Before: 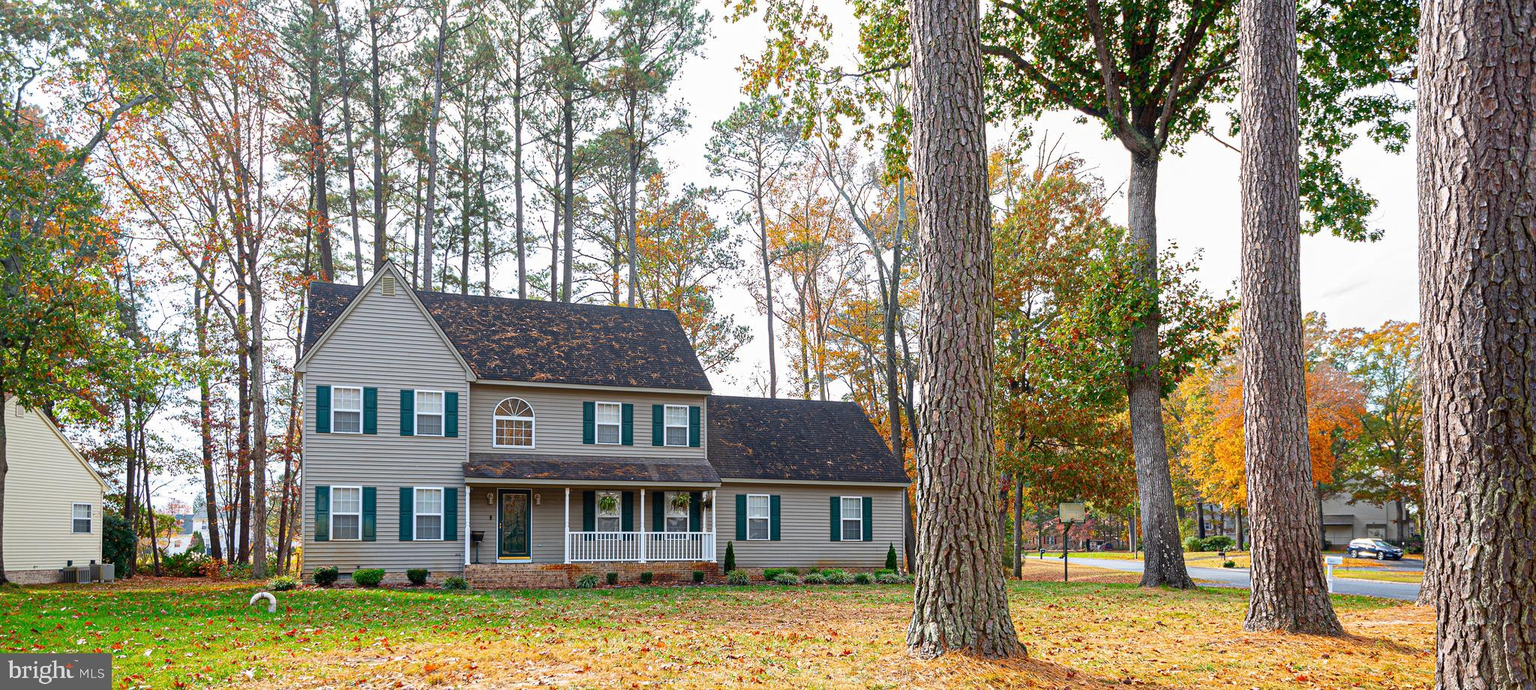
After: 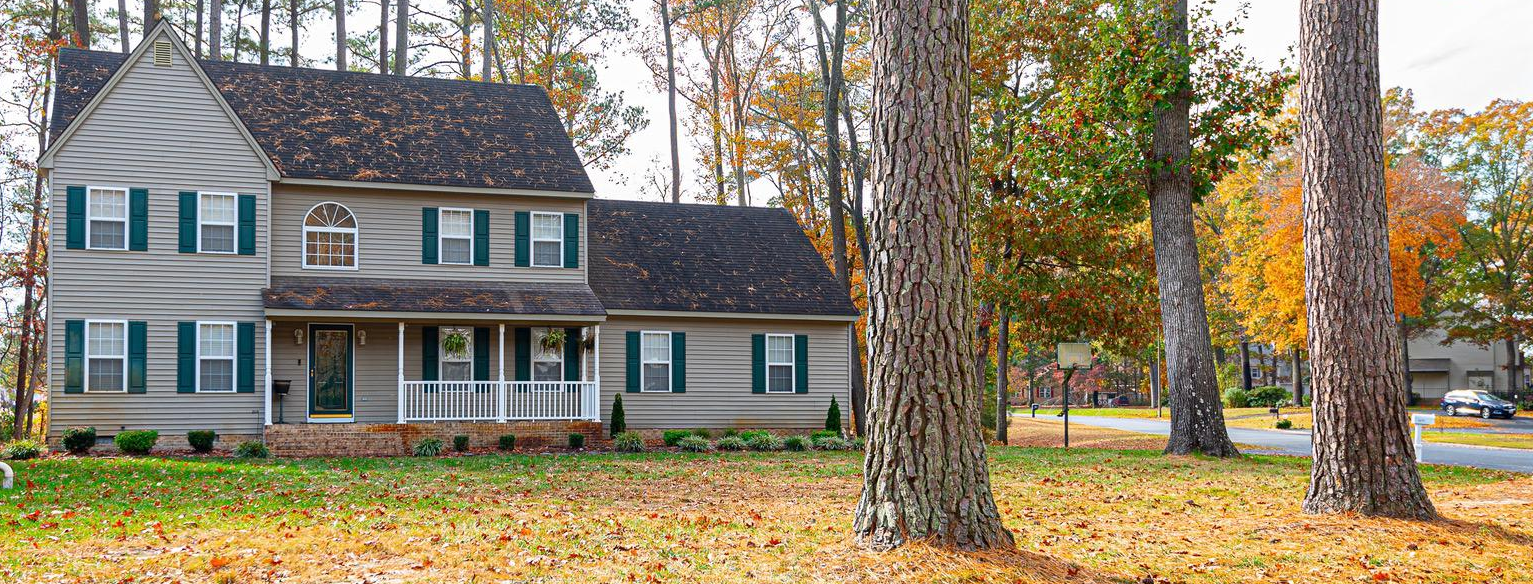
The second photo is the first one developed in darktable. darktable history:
crop and rotate: left 17.337%, top 35.667%, right 7.795%, bottom 0.816%
